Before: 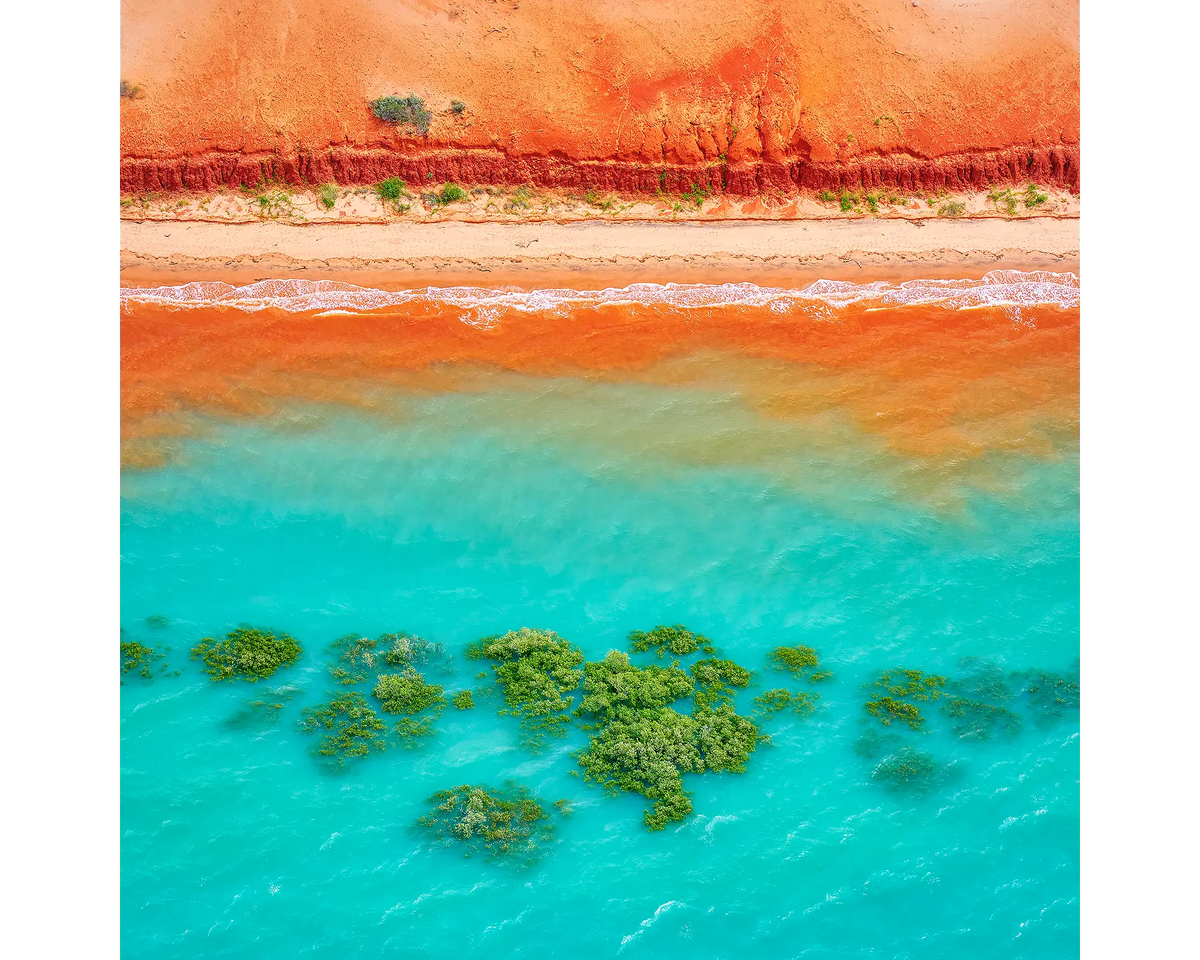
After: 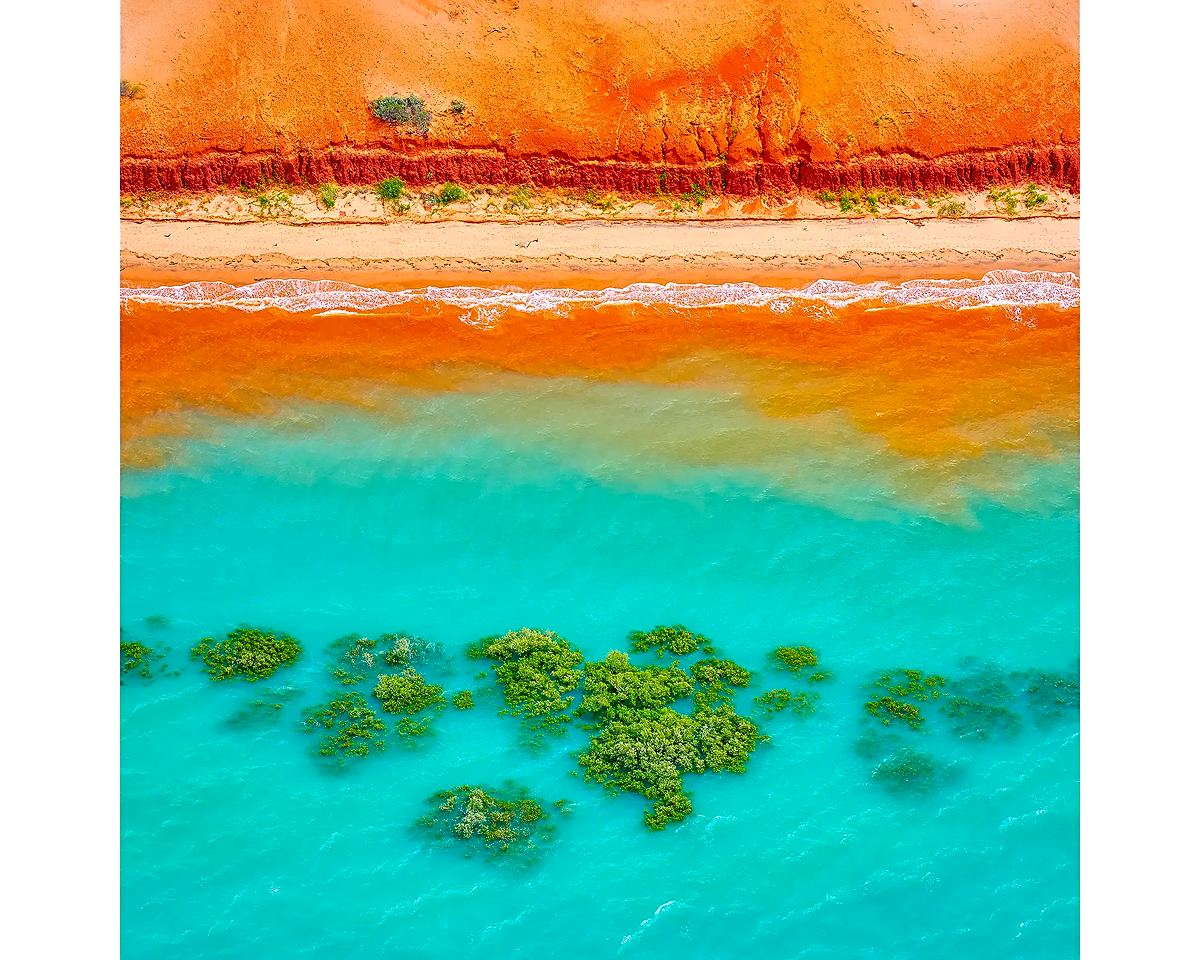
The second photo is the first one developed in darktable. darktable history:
sharpen: on, module defaults
color balance rgb: perceptual saturation grading › global saturation 20%, global vibrance 20%
haze removal: on, module defaults
